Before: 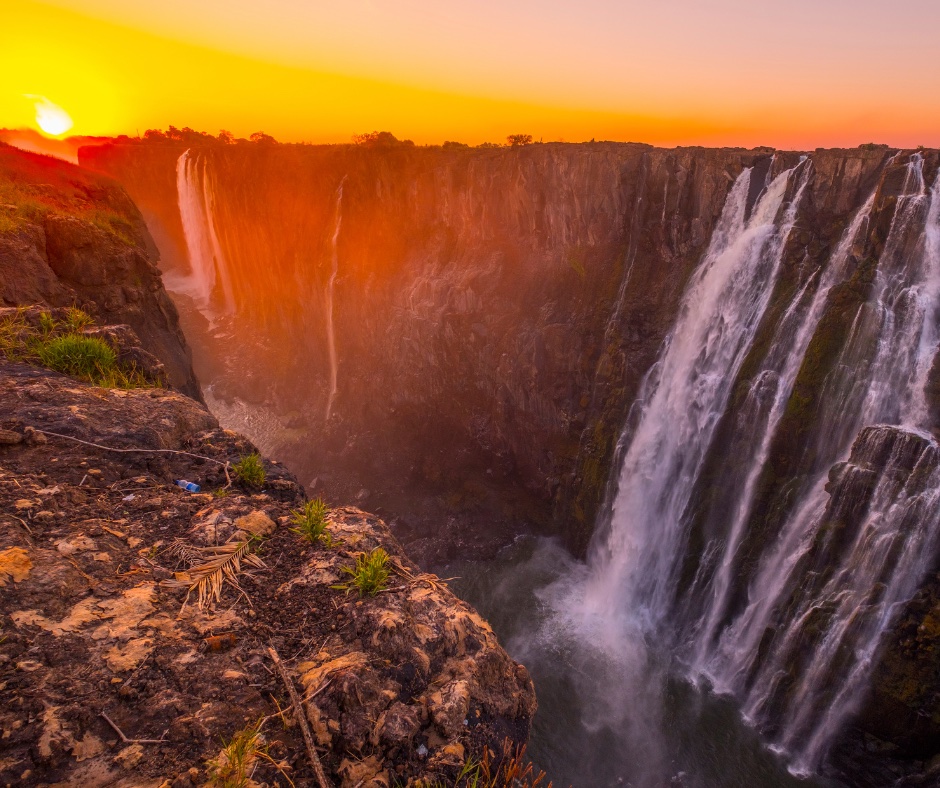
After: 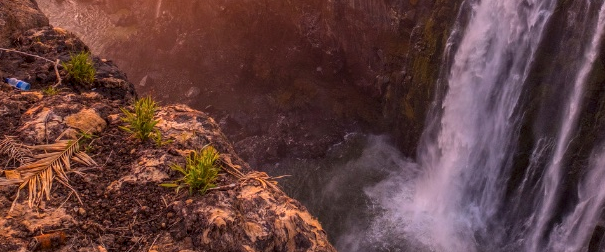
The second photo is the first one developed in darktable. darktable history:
local contrast: highlights 0%, shadows 0%, detail 133%
crop: left 18.091%, top 51.13%, right 17.525%, bottom 16.85%
